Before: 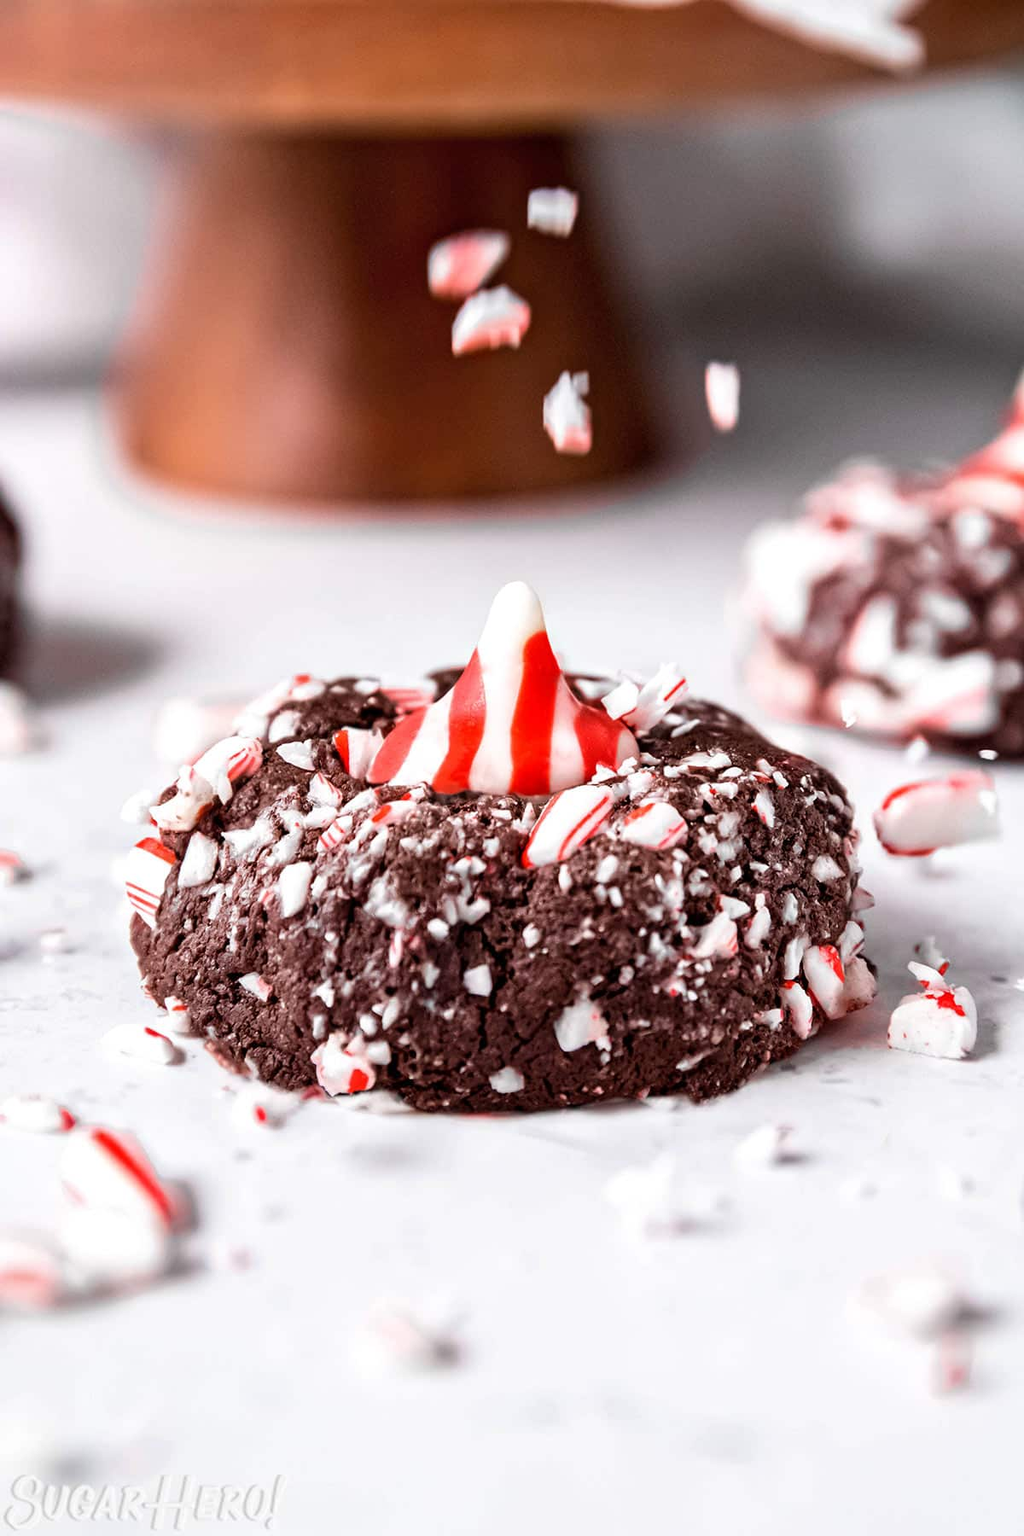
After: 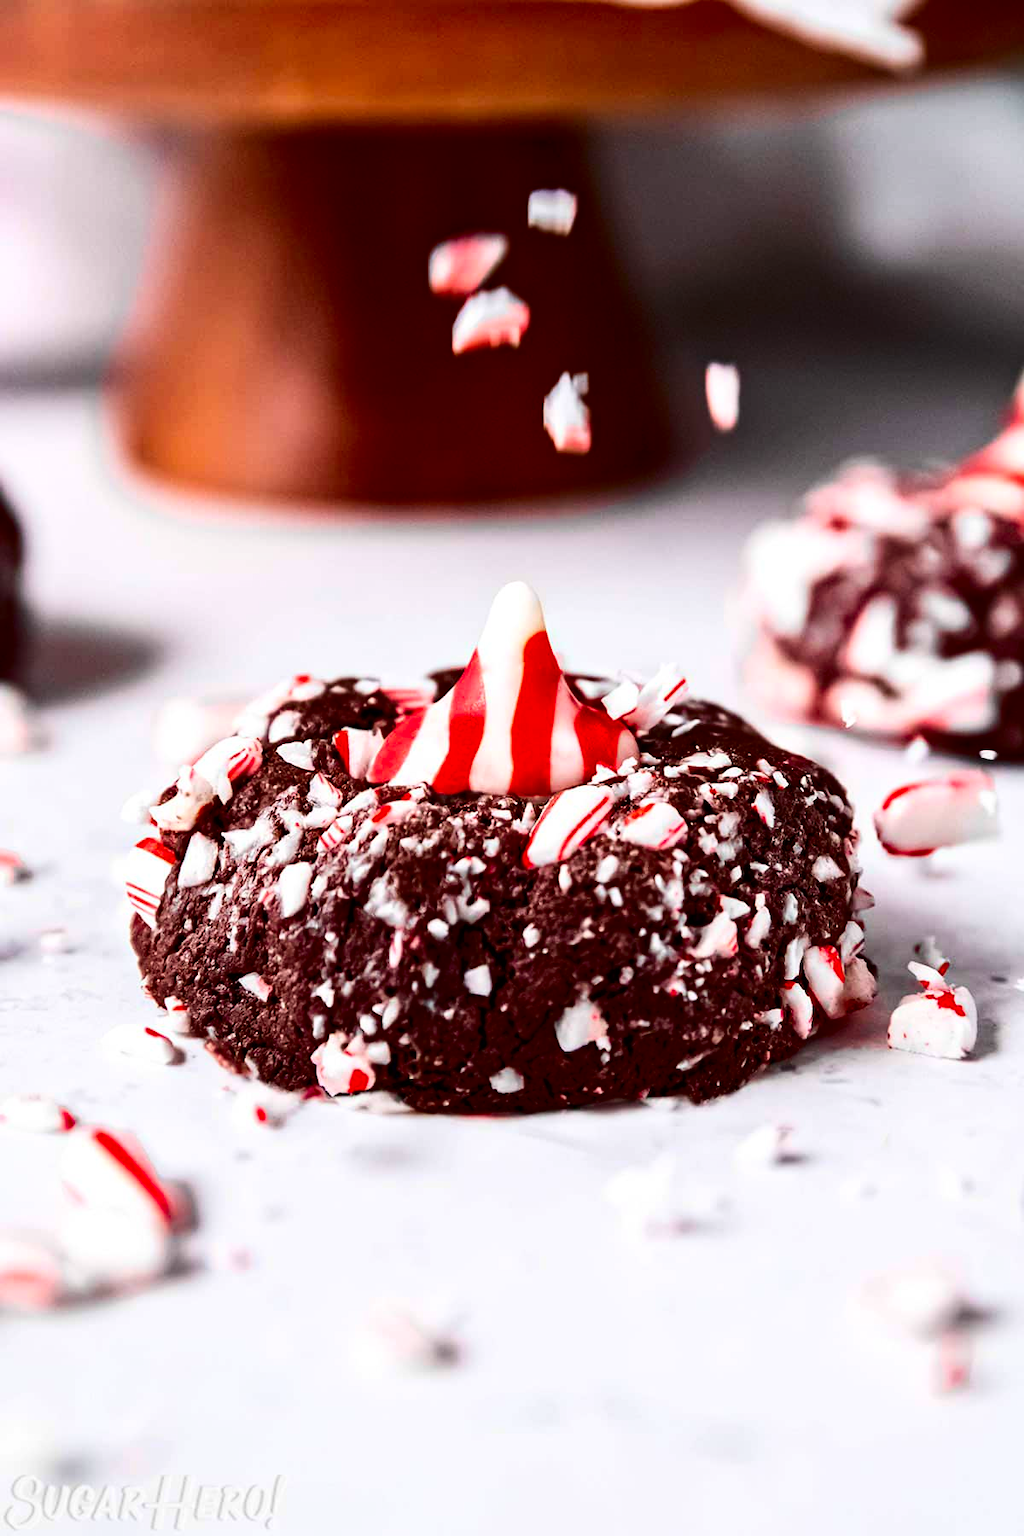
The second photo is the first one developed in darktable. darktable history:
contrast brightness saturation: contrast 0.215, brightness -0.192, saturation 0.239
color balance rgb: perceptual saturation grading › global saturation 0.247%, global vibrance 34.992%
